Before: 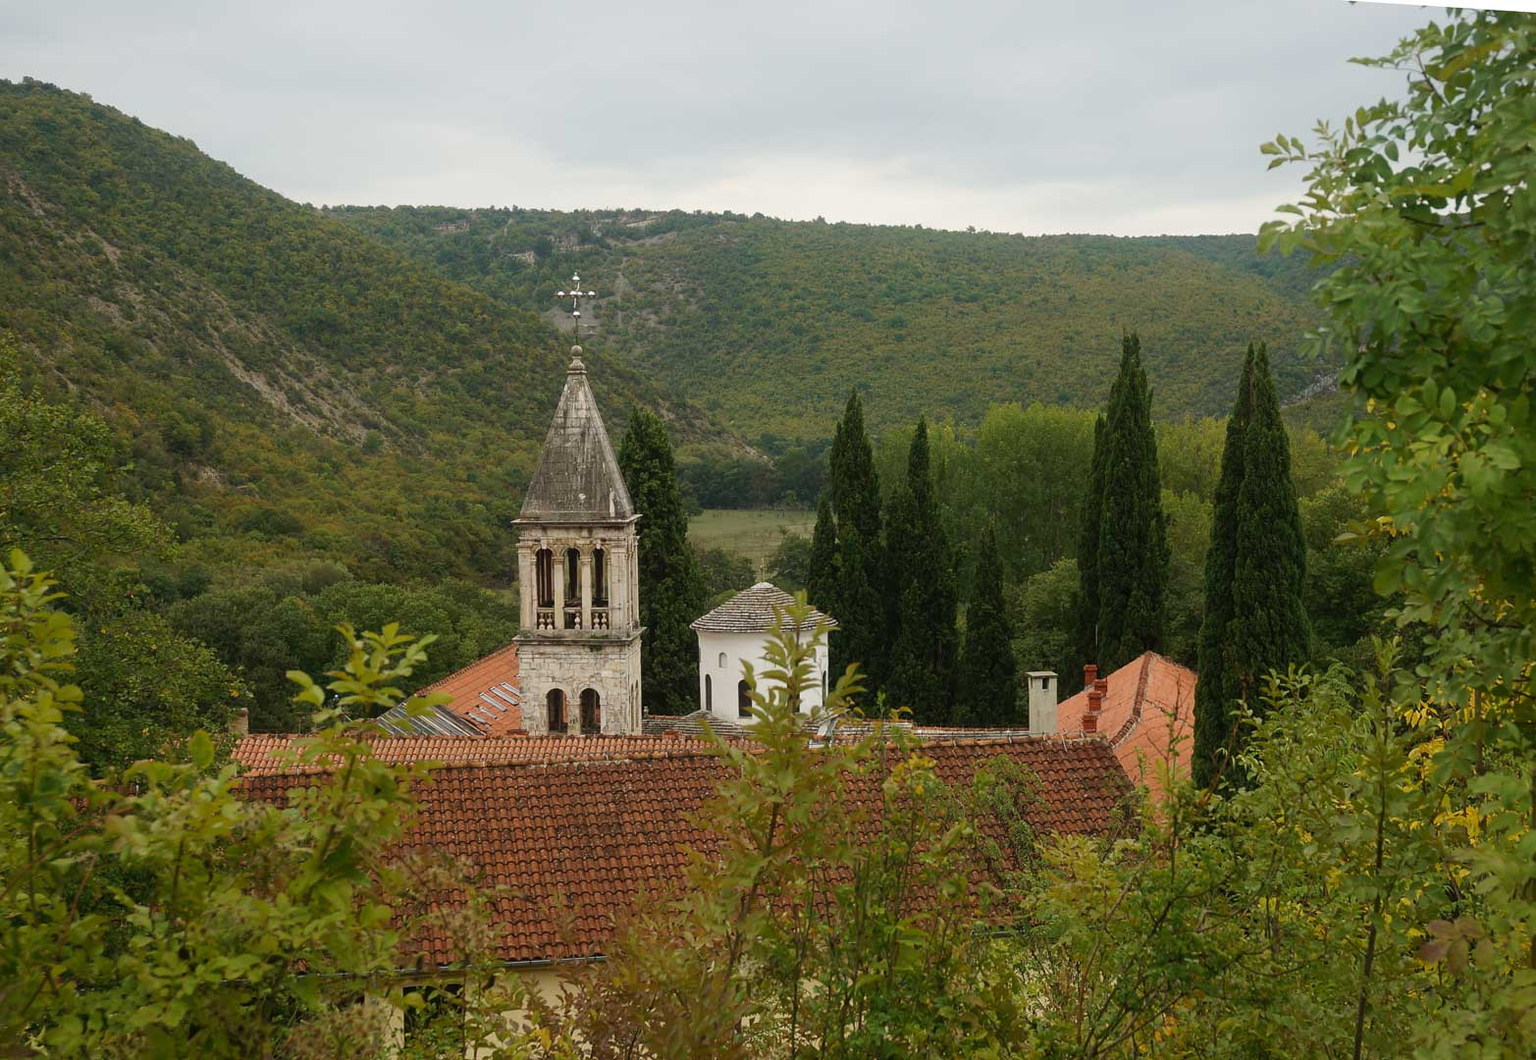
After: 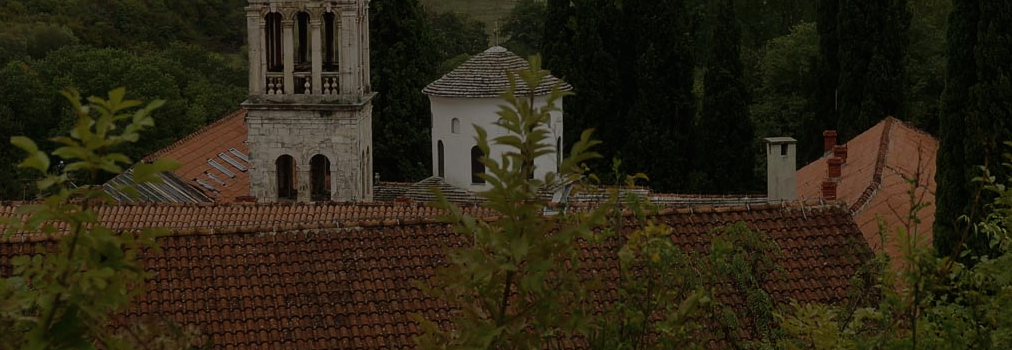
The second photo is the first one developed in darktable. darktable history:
crop: left 17.992%, top 50.685%, right 17.285%, bottom 16.816%
exposure: exposure -2.43 EV, compensate exposure bias true, compensate highlight preservation false
shadows and highlights: radius 336.76, shadows 28.99, soften with gaussian
